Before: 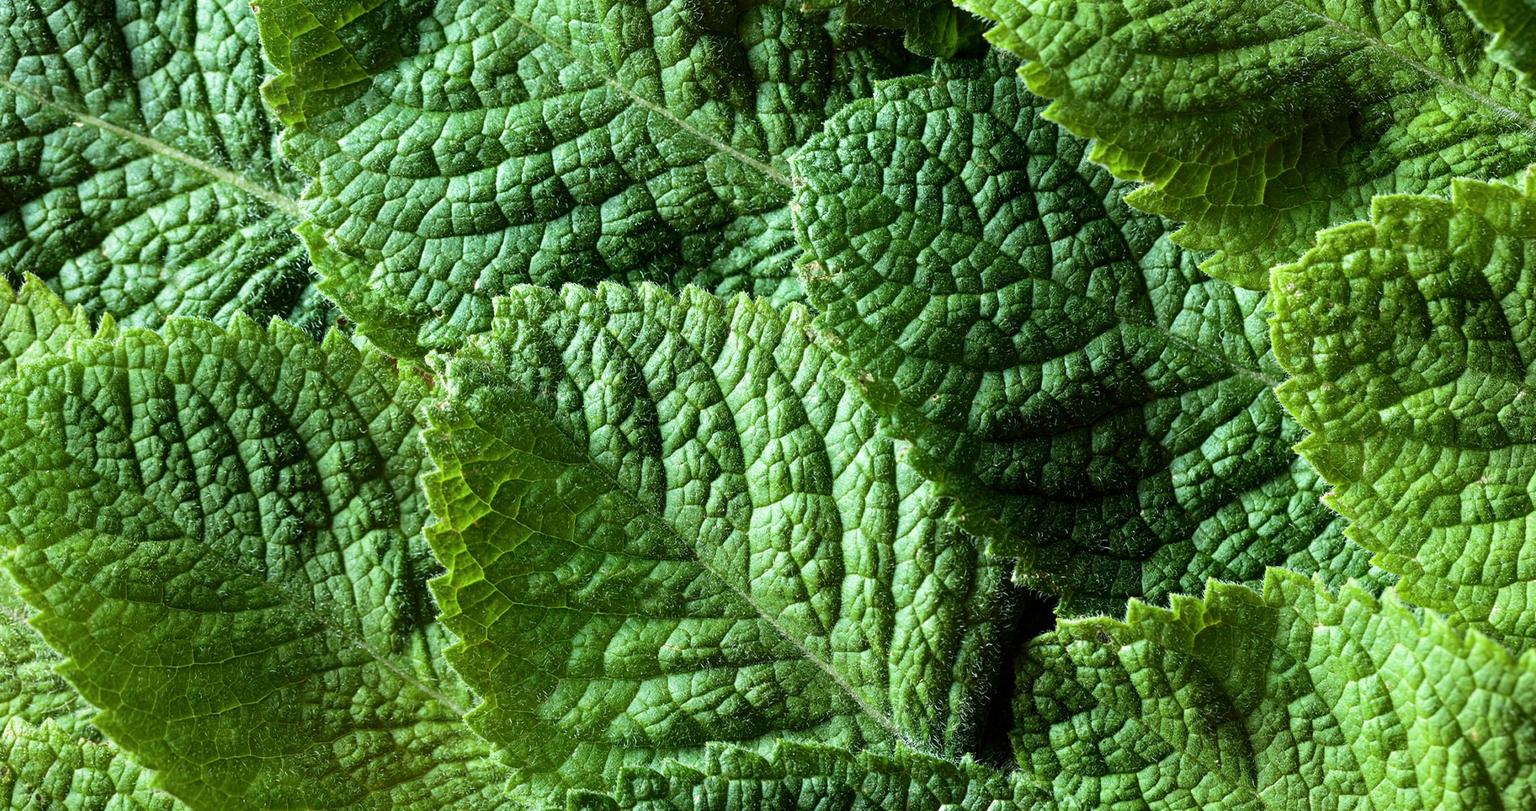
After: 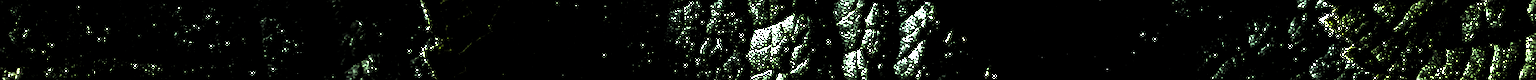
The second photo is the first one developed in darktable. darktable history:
color balance rgb: perceptual saturation grading › global saturation 10%, global vibrance 20%
levels: levels [0.721, 0.937, 0.997]
exposure: exposure 0.3 EV, compensate highlight preservation false
crop and rotate: top 59.084%, bottom 30.916%
haze removal: strength 0.12, distance 0.25, compatibility mode true, adaptive false
sharpen: radius 1, threshold 1
contrast brightness saturation: contrast 0.01, saturation -0.05
